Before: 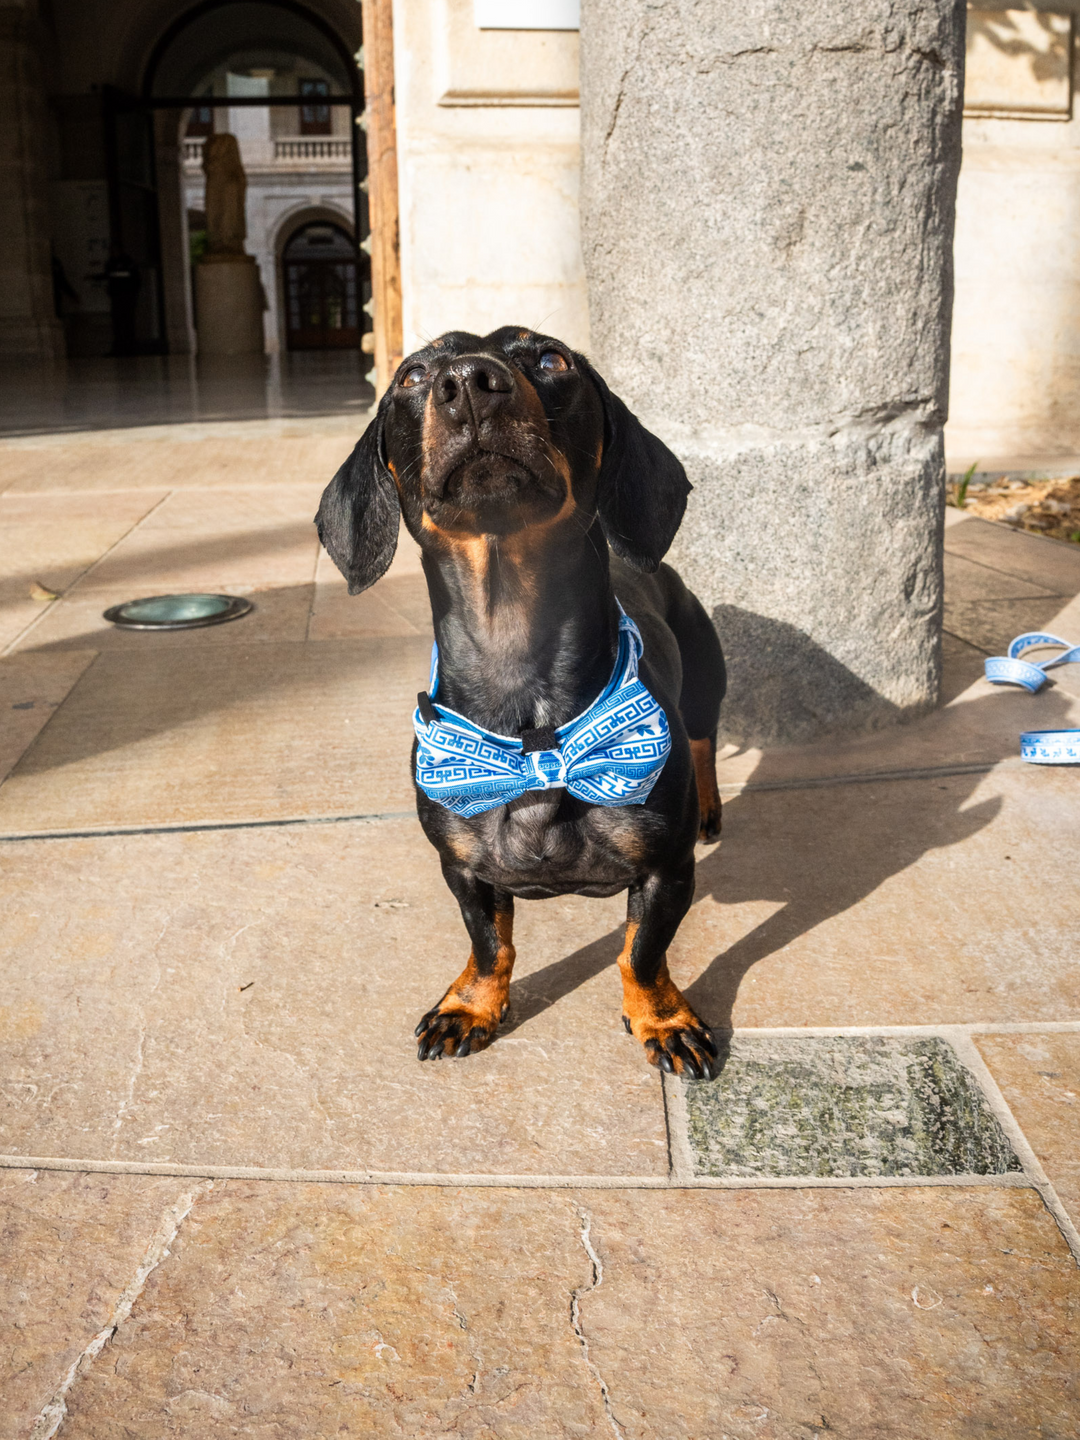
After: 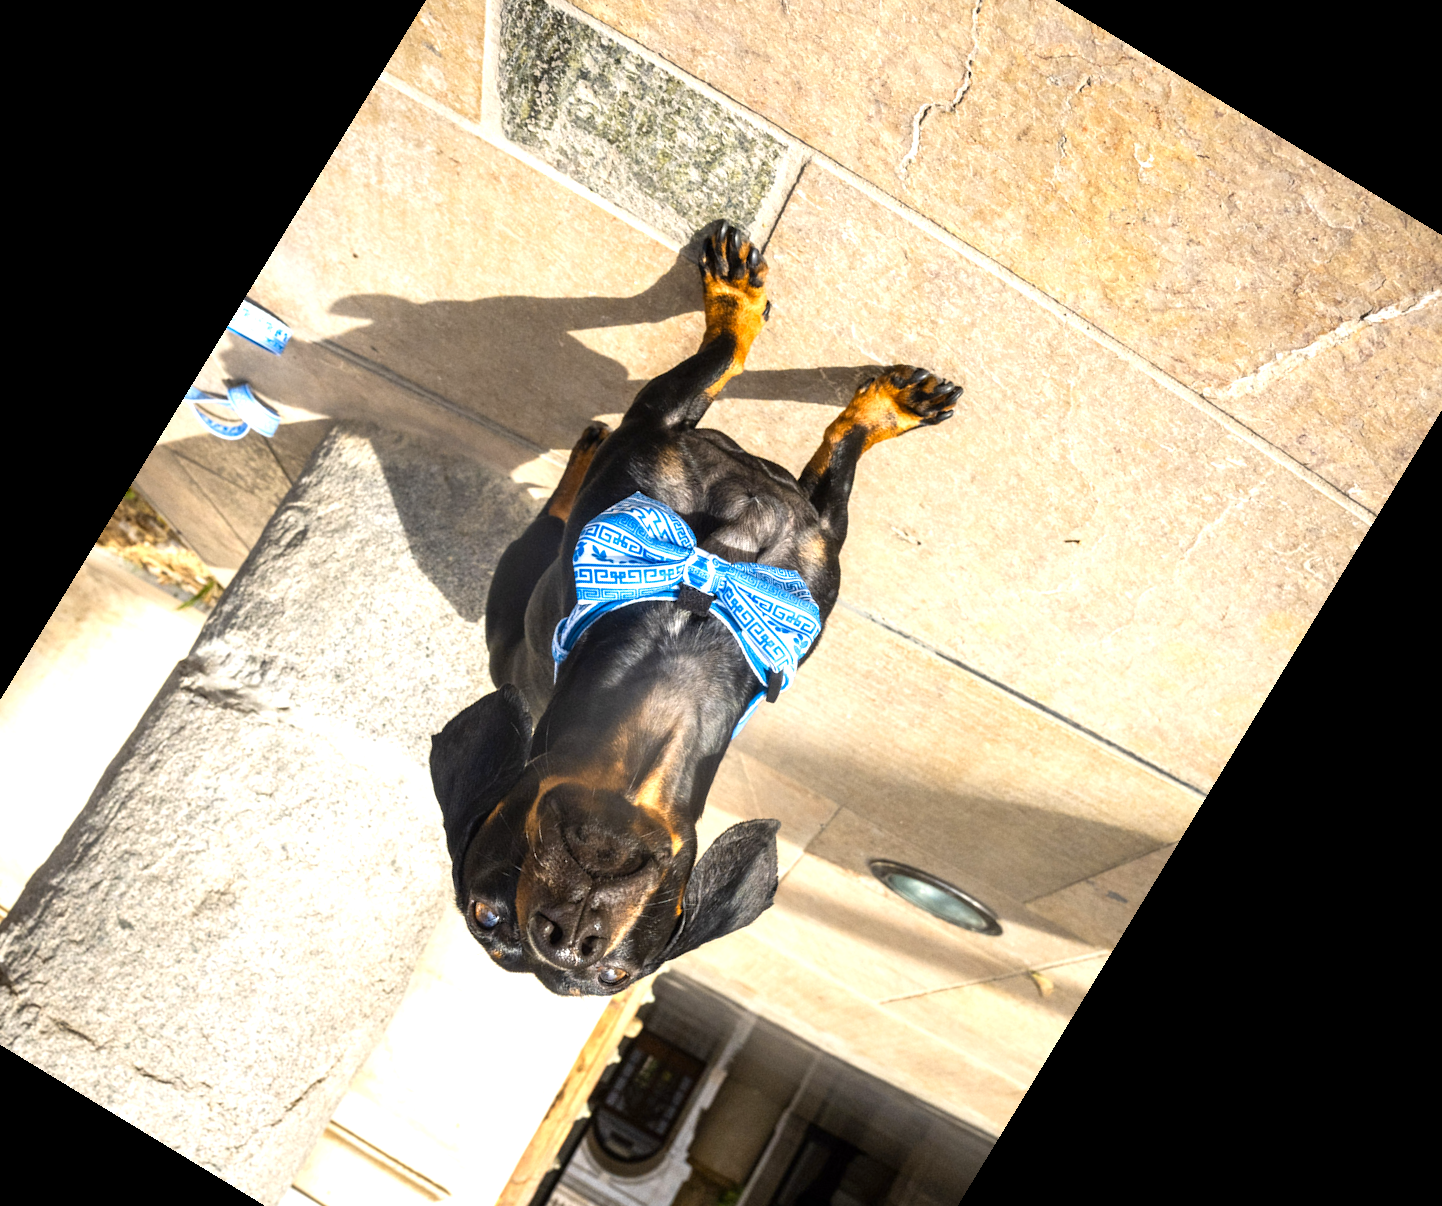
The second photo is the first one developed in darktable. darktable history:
color contrast: green-magenta contrast 0.8, blue-yellow contrast 1.1, unbound 0
crop and rotate: angle 148.68°, left 9.111%, top 15.603%, right 4.588%, bottom 17.041%
exposure: exposure 0.722 EV, compensate highlight preservation false
